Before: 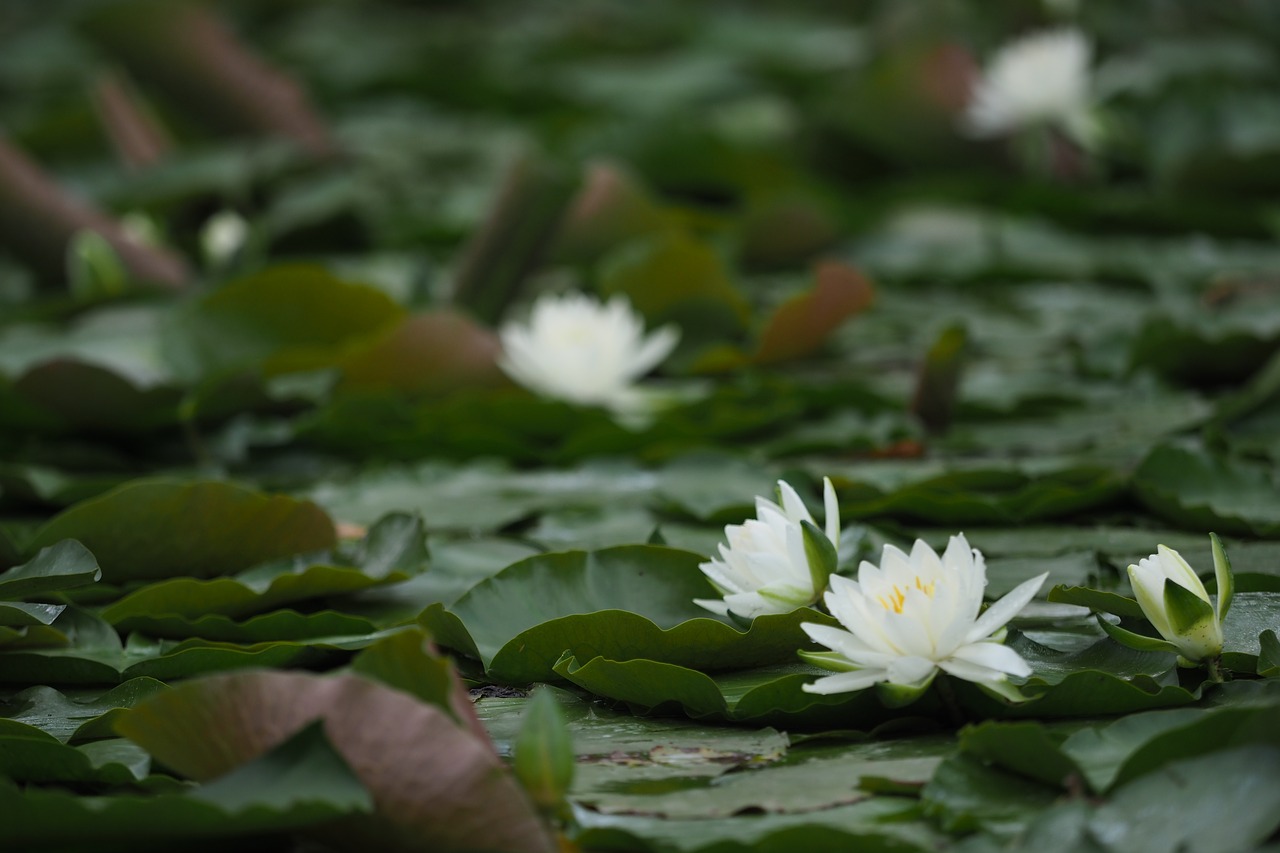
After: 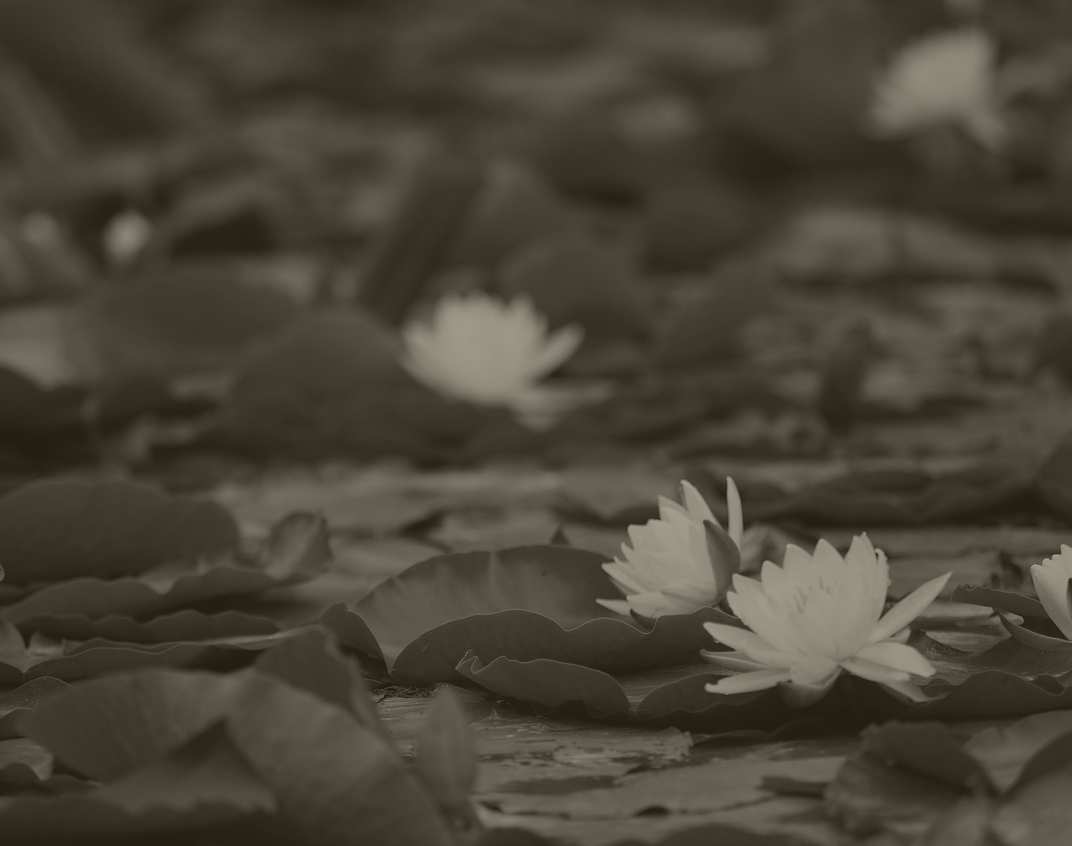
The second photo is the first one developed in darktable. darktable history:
colorize: hue 41.44°, saturation 22%, source mix 60%, lightness 10.61%
crop: left 7.598%, right 7.873%
